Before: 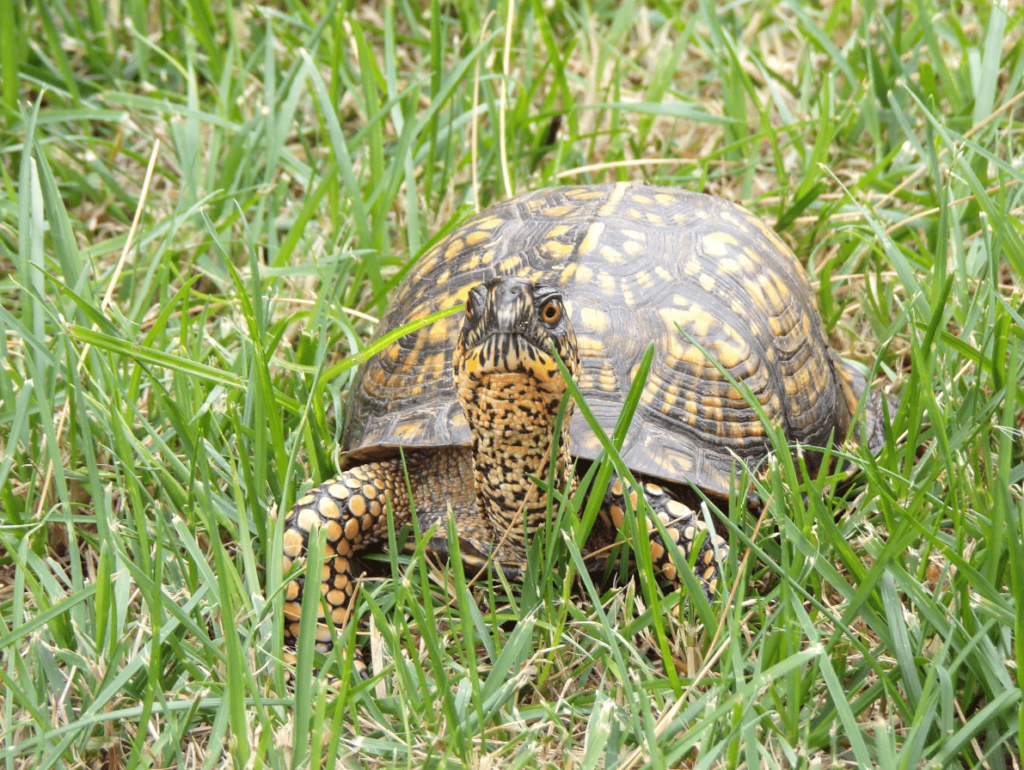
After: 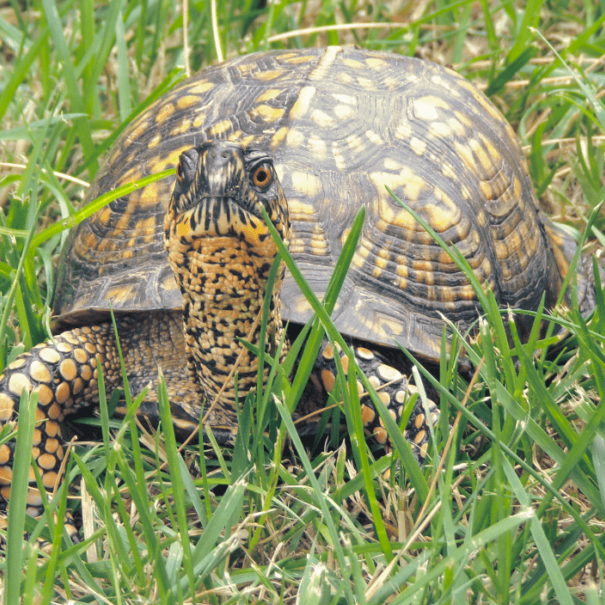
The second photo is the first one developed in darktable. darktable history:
color zones: curves: ch1 [(0.077, 0.436) (0.25, 0.5) (0.75, 0.5)]
split-toning: shadows › hue 216°, shadows › saturation 1, highlights › hue 57.6°, balance -33.4
shadows and highlights: on, module defaults
crop and rotate: left 28.256%, top 17.734%, right 12.656%, bottom 3.573%
